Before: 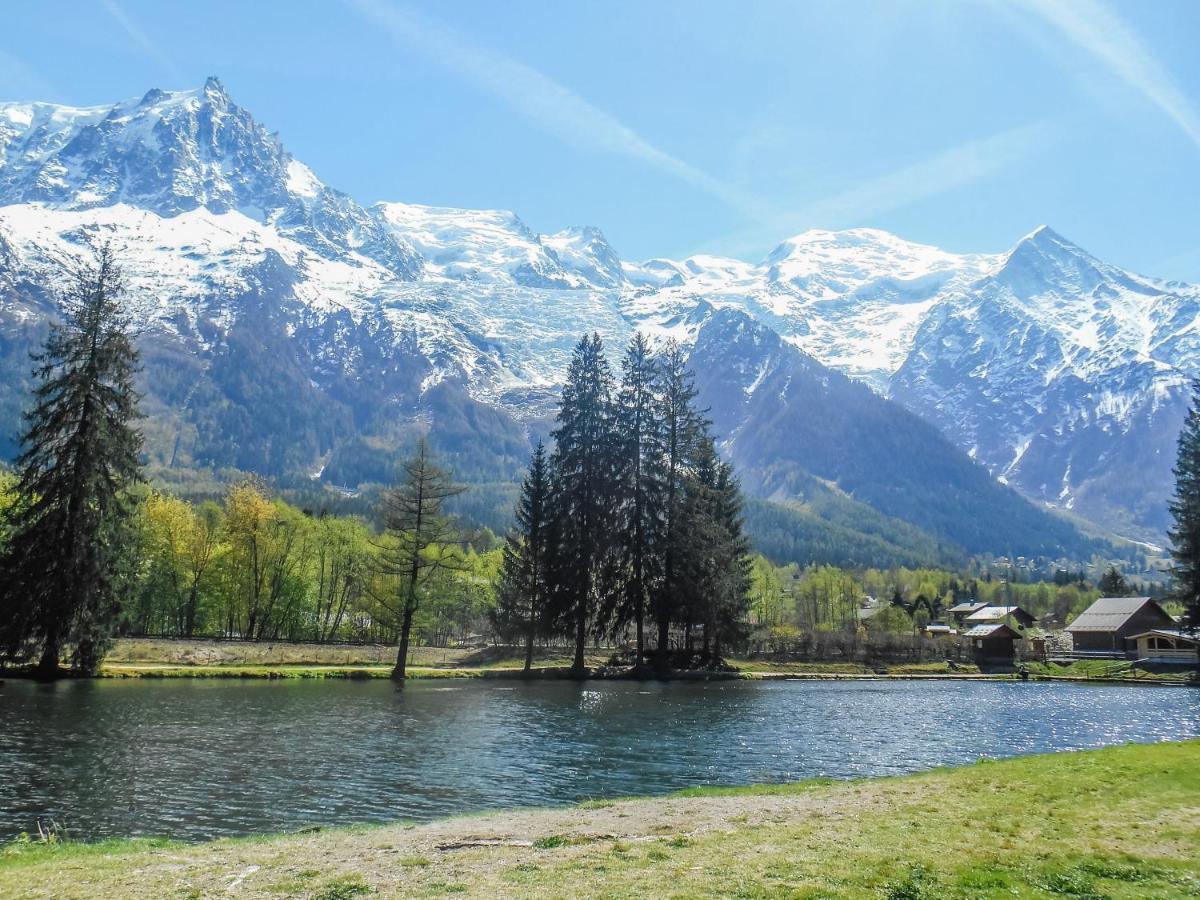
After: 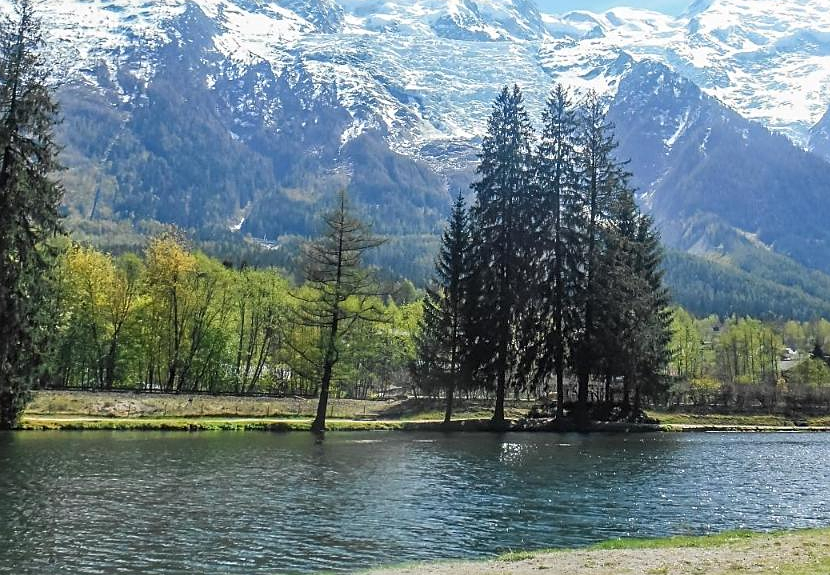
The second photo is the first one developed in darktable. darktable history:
shadows and highlights: shadows 12.49, white point adjustment 1.21, highlights -0.525, soften with gaussian
sharpen: on, module defaults
crop: left 6.672%, top 27.641%, right 24.124%, bottom 8.418%
